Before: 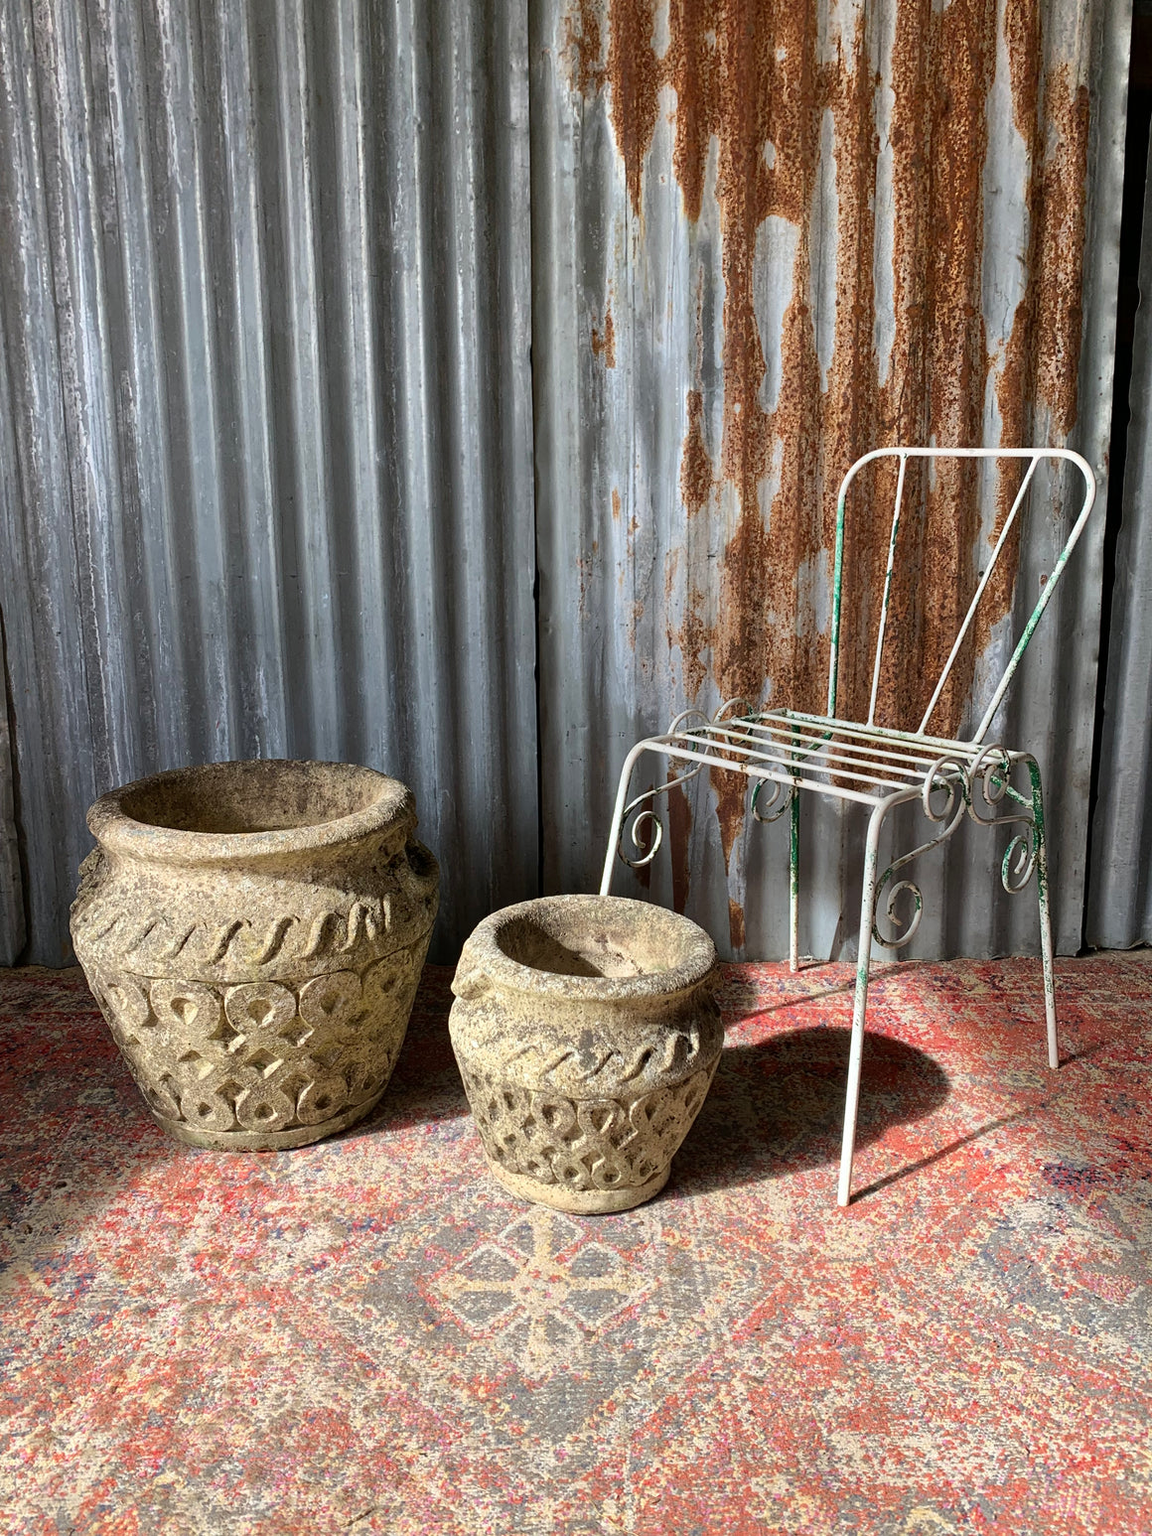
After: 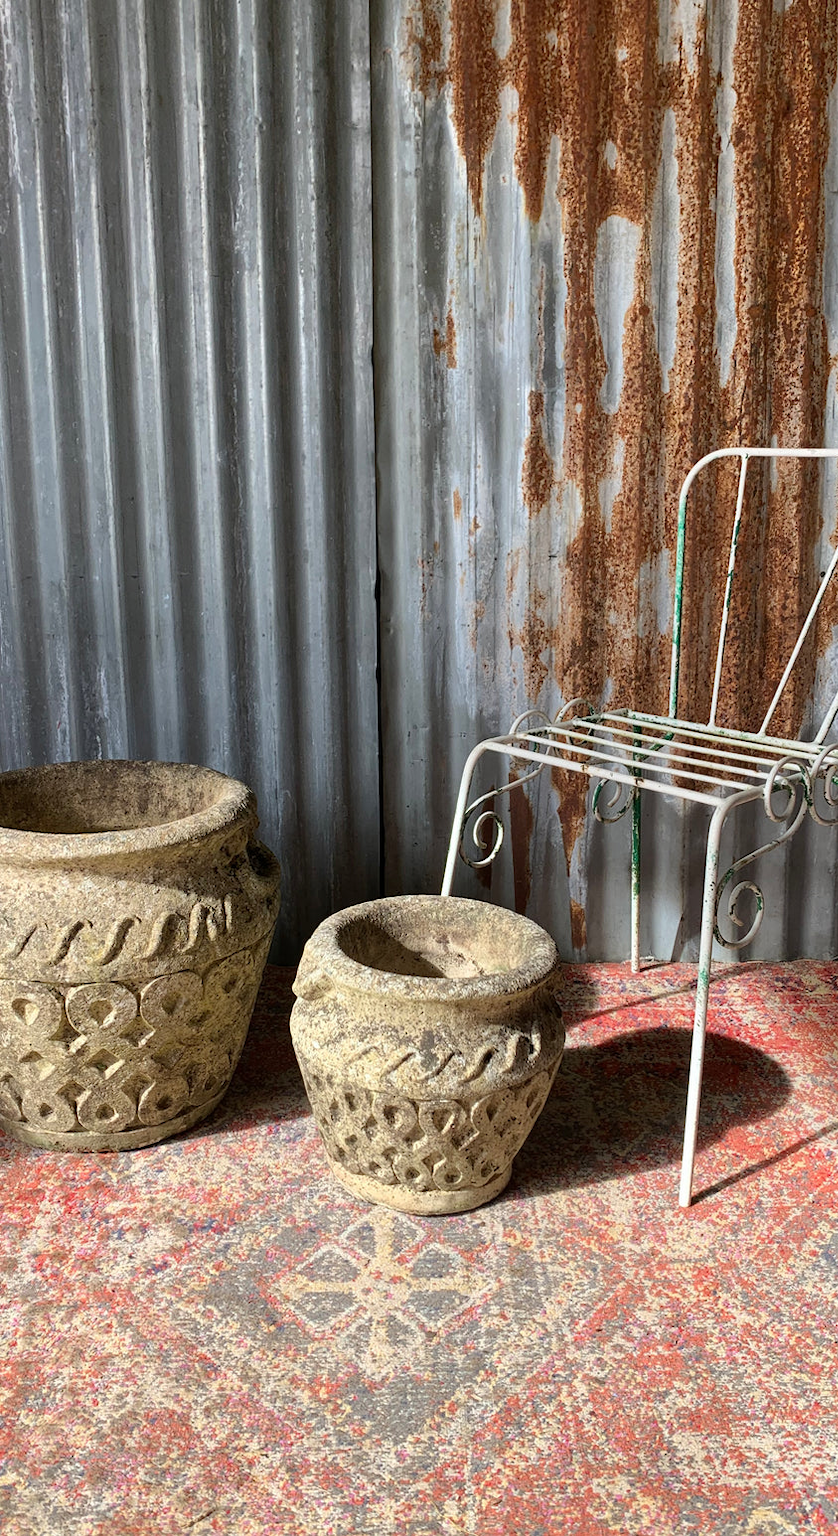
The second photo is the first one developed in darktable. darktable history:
crop: left 13.816%, top 0%, right 13.394%
